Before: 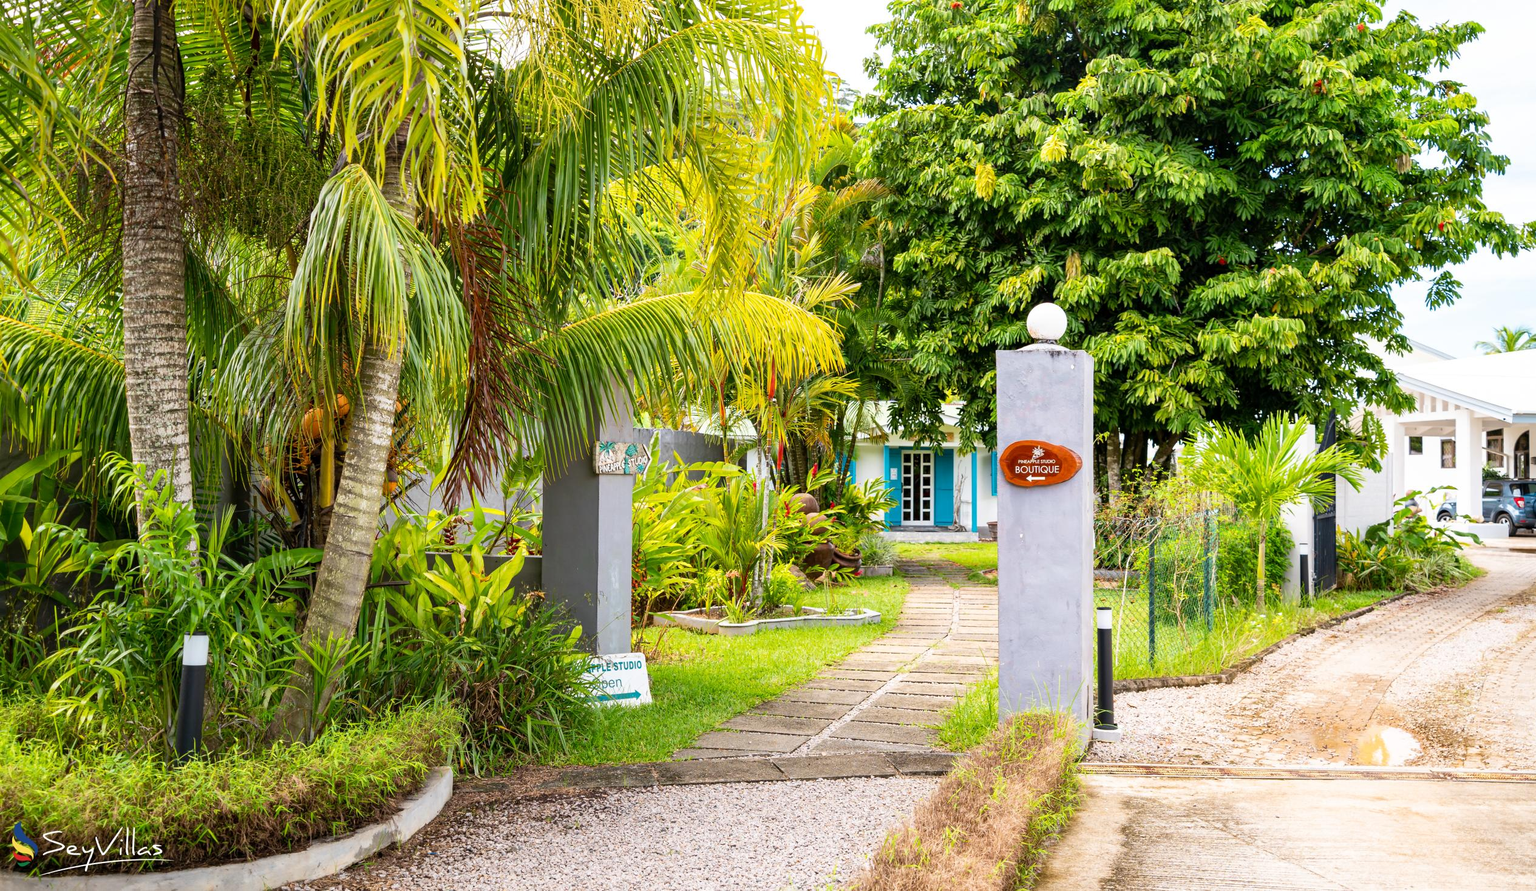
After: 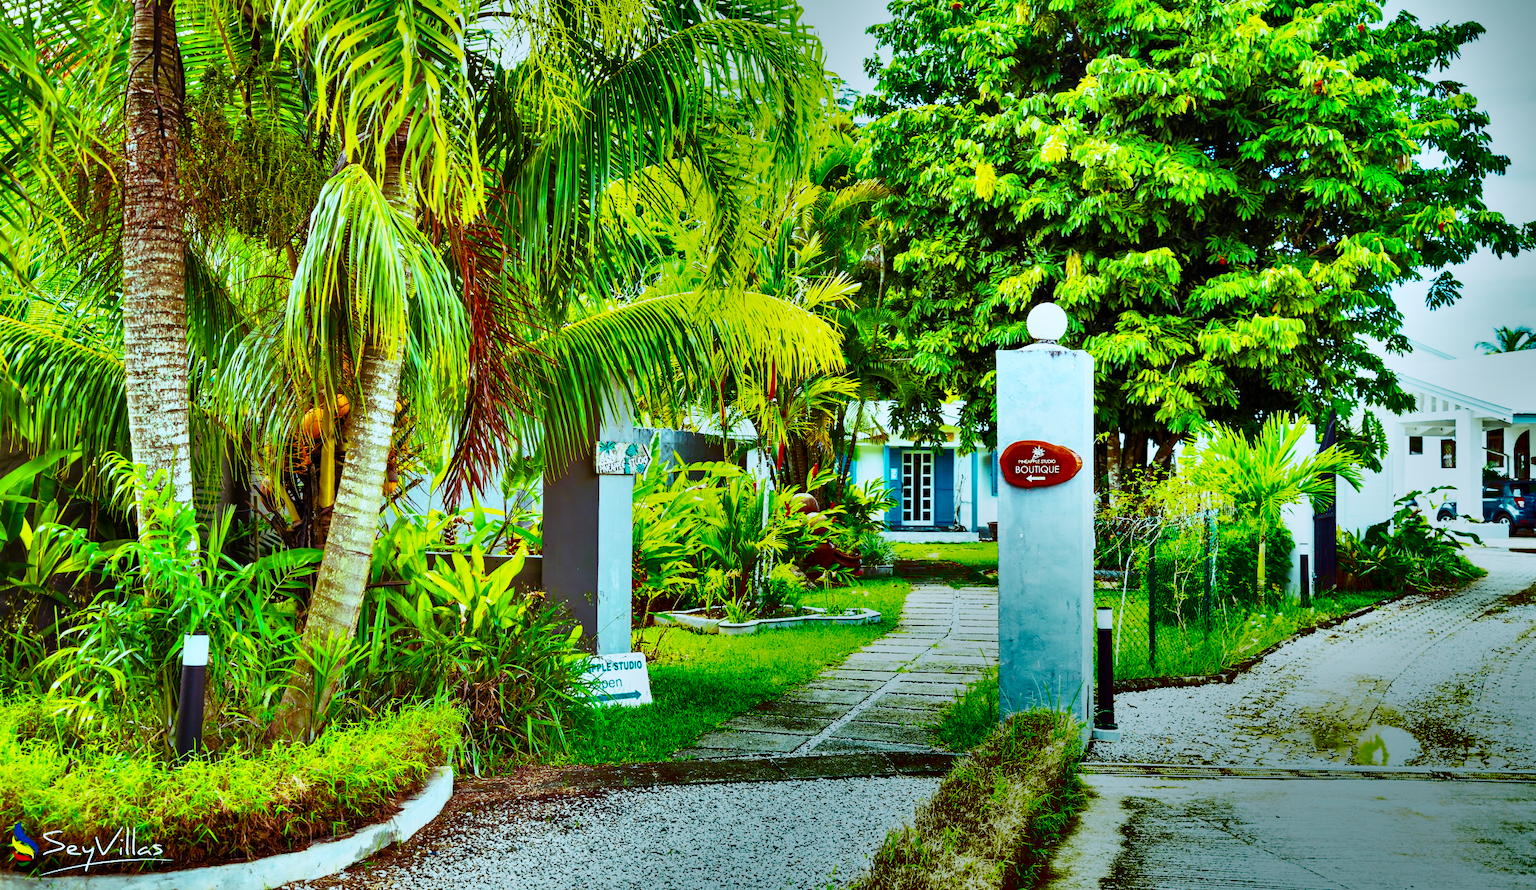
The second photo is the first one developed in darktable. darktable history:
color correction: highlights a* -0.819, highlights b* -8.13
color balance rgb: power › luminance -7.796%, power › chroma 1.332%, power › hue 330.54°, highlights gain › chroma 7.442%, highlights gain › hue 183.87°, linear chroma grading › global chroma 8.669%, perceptual saturation grading › global saturation 25.272%, perceptual brilliance grading › global brilliance 2.707%, perceptual brilliance grading › highlights -3.413%, perceptual brilliance grading › shadows 2.83%, global vibrance 20%
base curve: curves: ch0 [(0, 0) (0.026, 0.03) (0.109, 0.232) (0.351, 0.748) (0.669, 0.968) (1, 1)], preserve colors none
shadows and highlights: radius 123.22, shadows 99.75, white point adjustment -3.03, highlights -98.25, soften with gaussian
